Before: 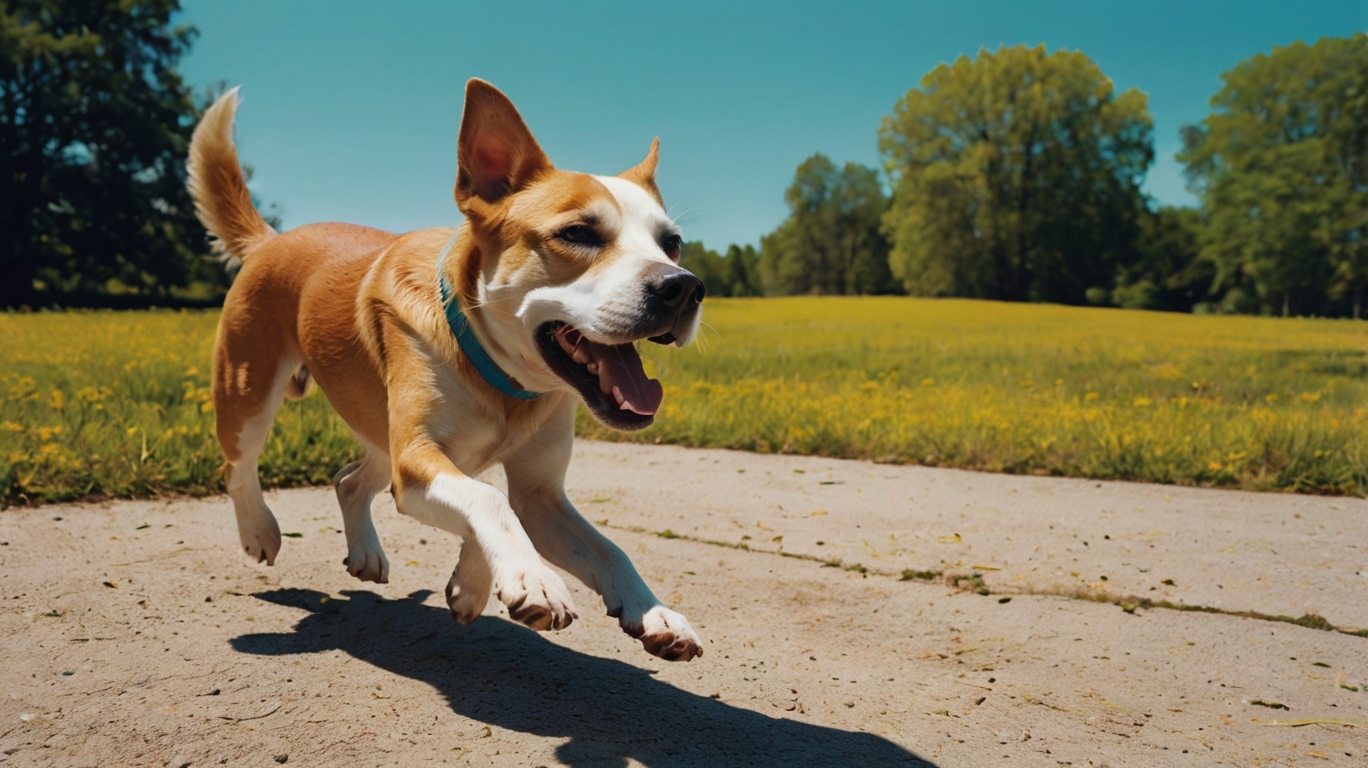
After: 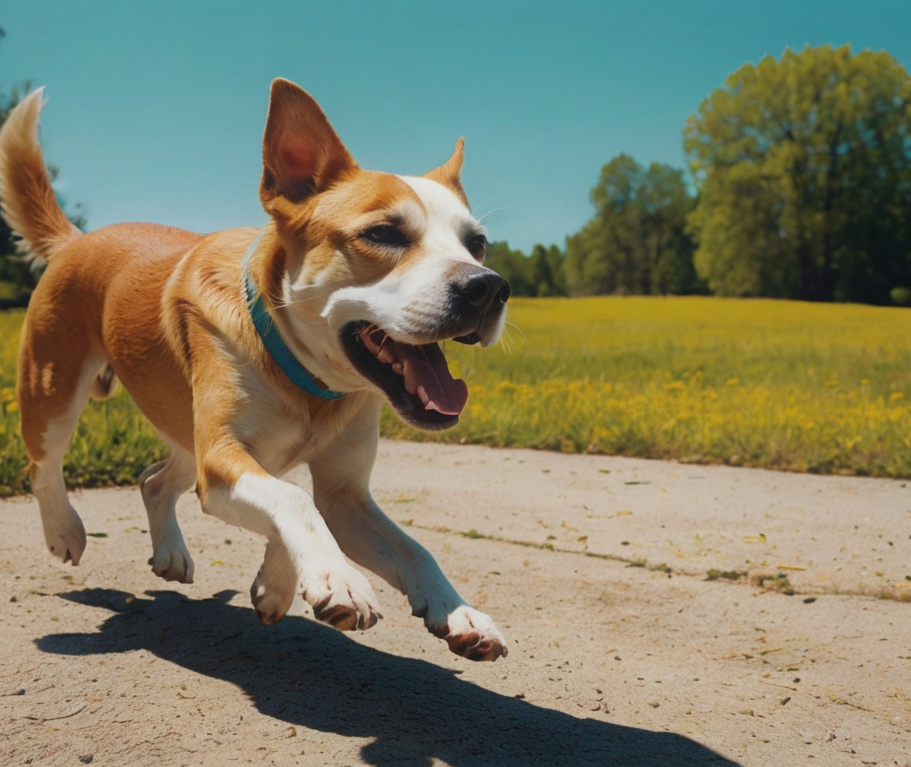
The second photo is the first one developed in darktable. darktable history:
local contrast: highlights 100%, shadows 100%, detail 120%, midtone range 0.2
crop and rotate: left 14.292%, right 19.041%
contrast equalizer: y [[0.46, 0.454, 0.451, 0.451, 0.455, 0.46], [0.5 ×6], [0.5 ×6], [0 ×6], [0 ×6]]
haze removal: strength -0.05
